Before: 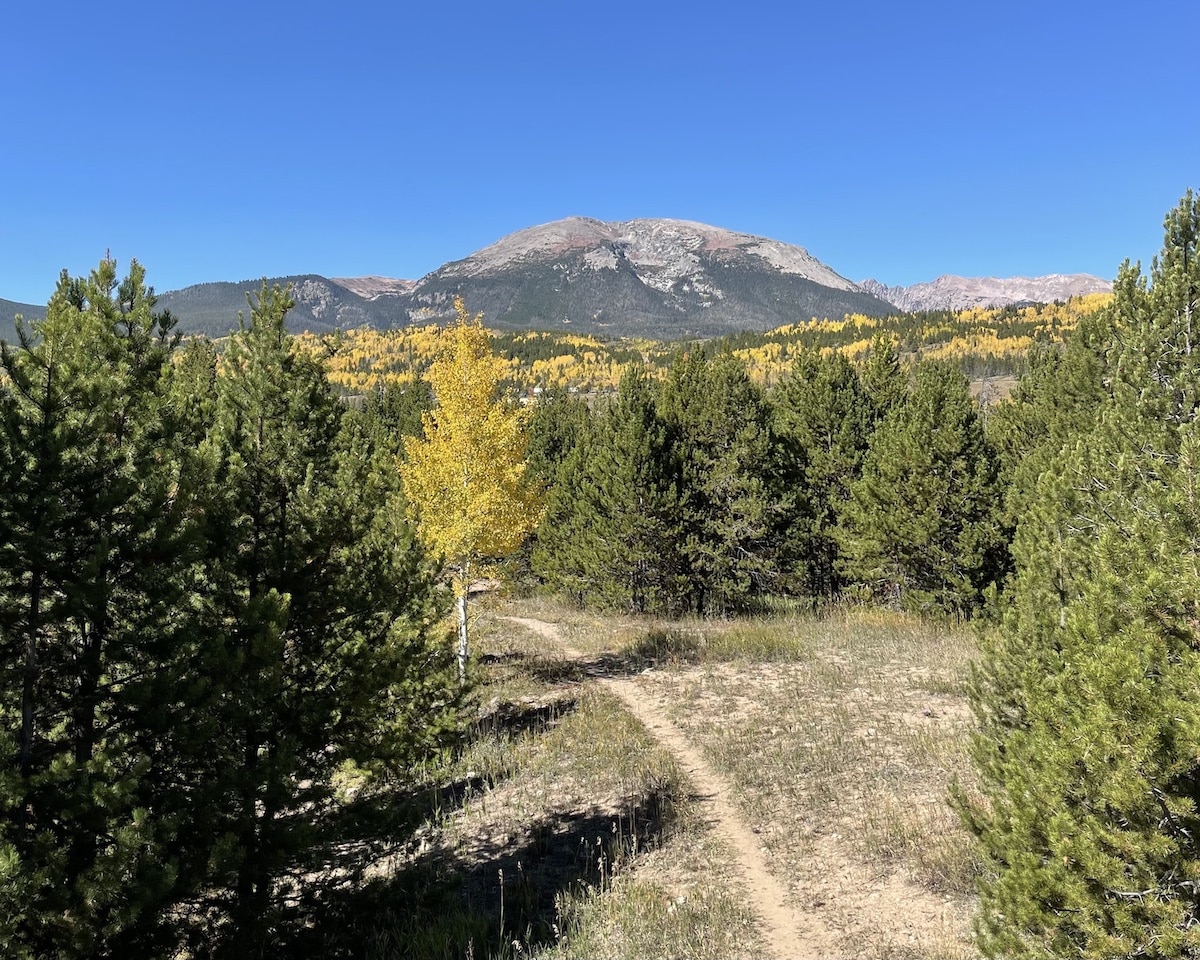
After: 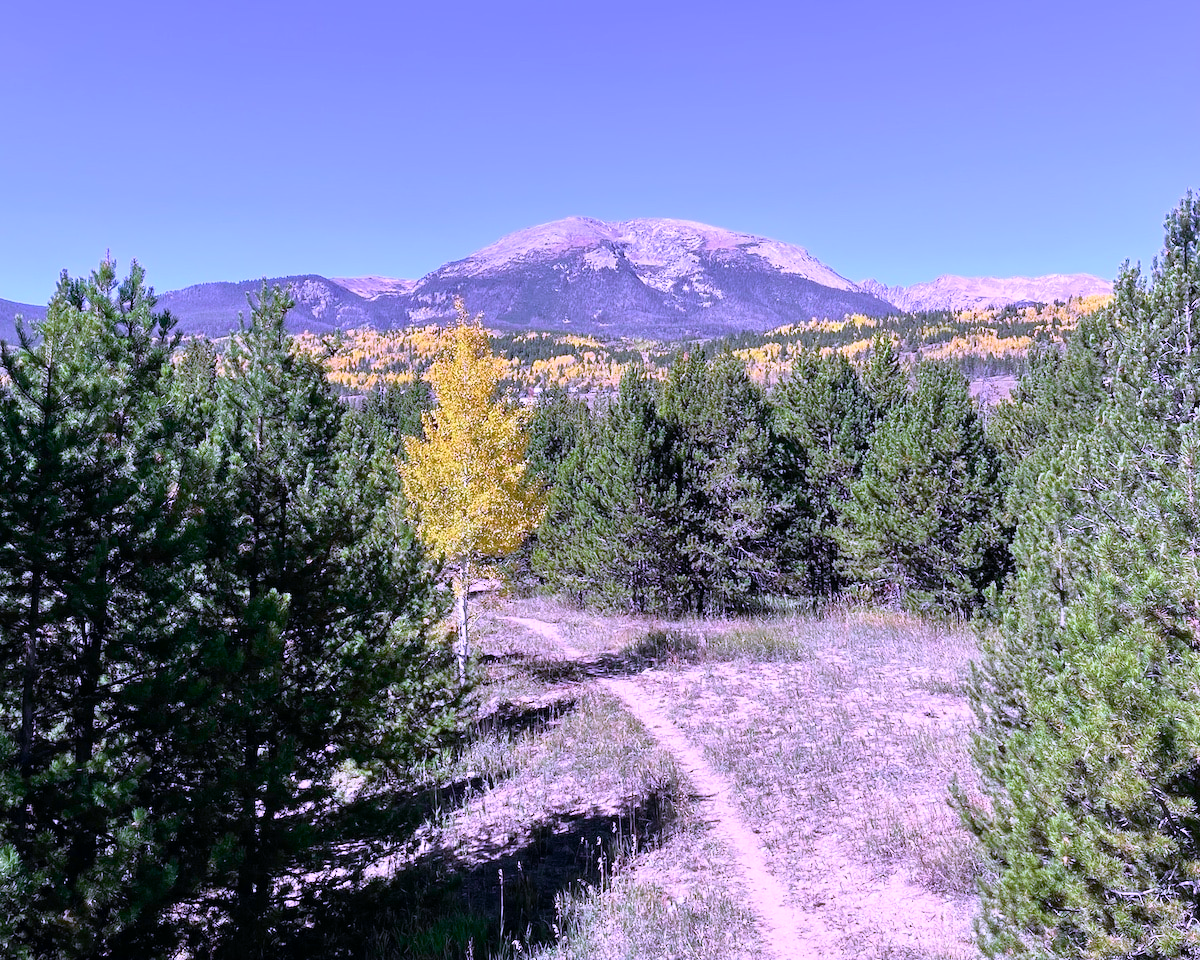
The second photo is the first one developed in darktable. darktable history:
white balance: red 0.98, blue 1.61
tone curve: curves: ch0 [(0, 0) (0.051, 0.047) (0.102, 0.099) (0.232, 0.249) (0.462, 0.501) (0.698, 0.761) (0.908, 0.946) (1, 1)]; ch1 [(0, 0) (0.339, 0.298) (0.402, 0.363) (0.453, 0.413) (0.485, 0.469) (0.494, 0.493) (0.504, 0.501) (0.525, 0.533) (0.563, 0.591) (0.597, 0.631) (1, 1)]; ch2 [(0, 0) (0.48, 0.48) (0.504, 0.5) (0.539, 0.554) (0.59, 0.628) (0.642, 0.682) (0.824, 0.815) (1, 1)], color space Lab, independent channels, preserve colors none
